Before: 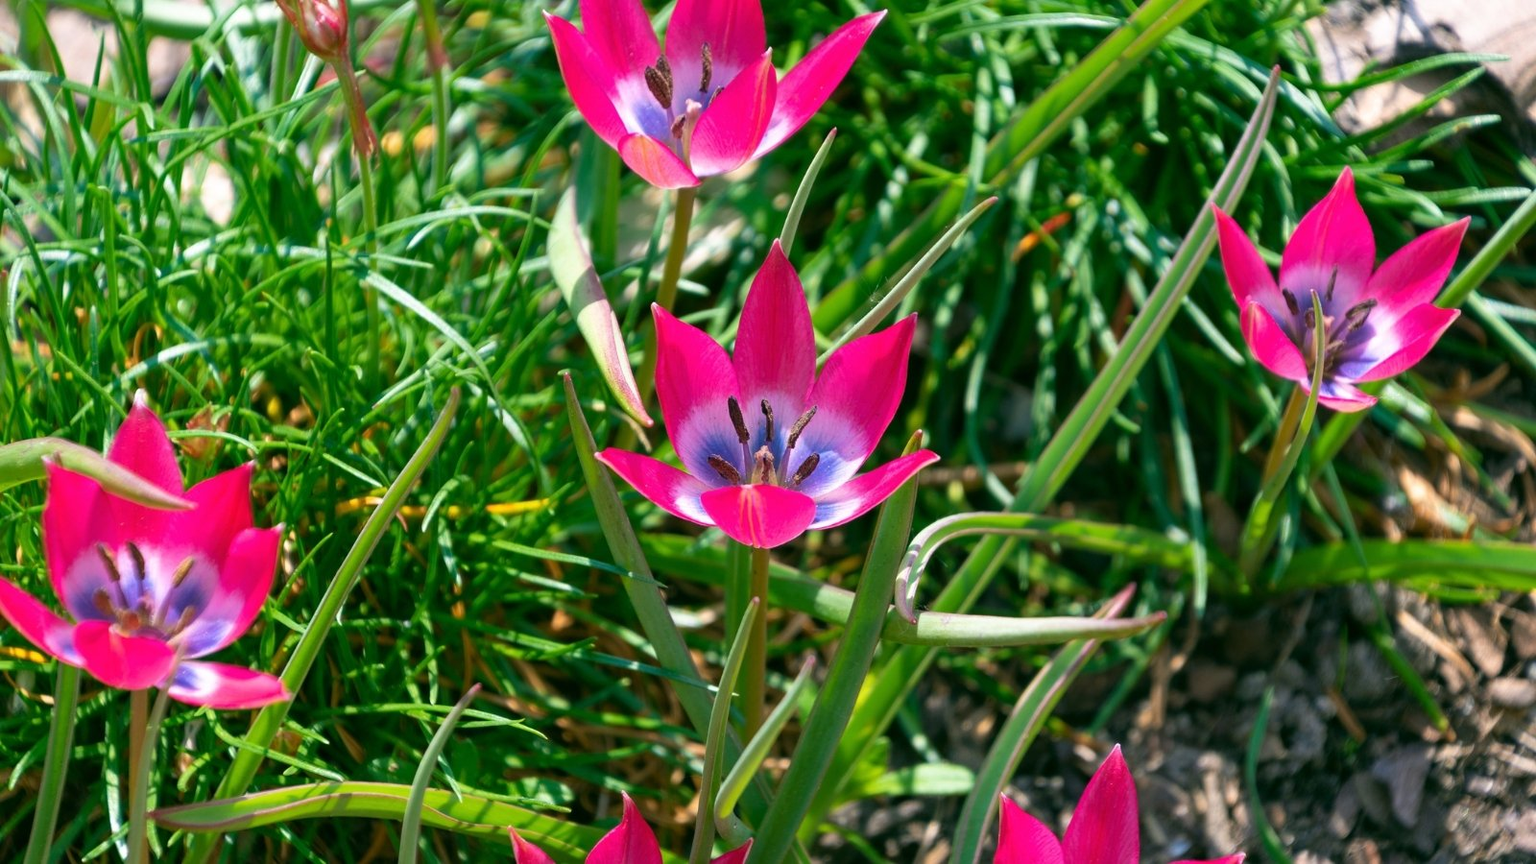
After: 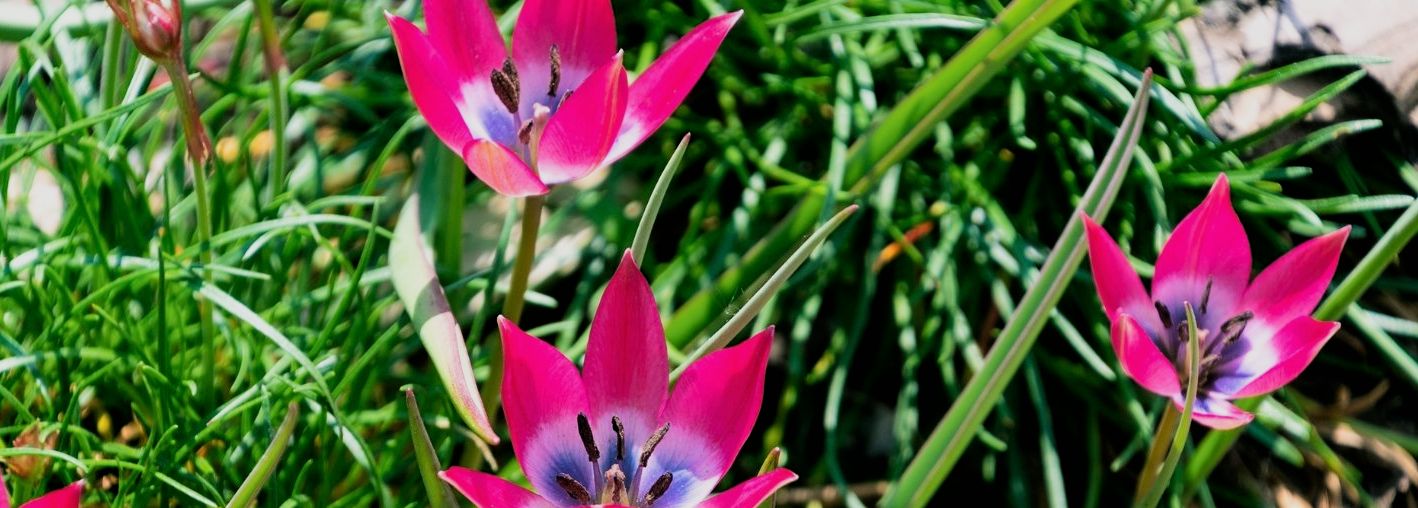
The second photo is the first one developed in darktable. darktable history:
crop and rotate: left 11.324%, bottom 43.499%
filmic rgb: black relative exposure -5.01 EV, white relative exposure 3.99 EV, hardness 2.9, contrast 1.299, highlights saturation mix -30.36%
